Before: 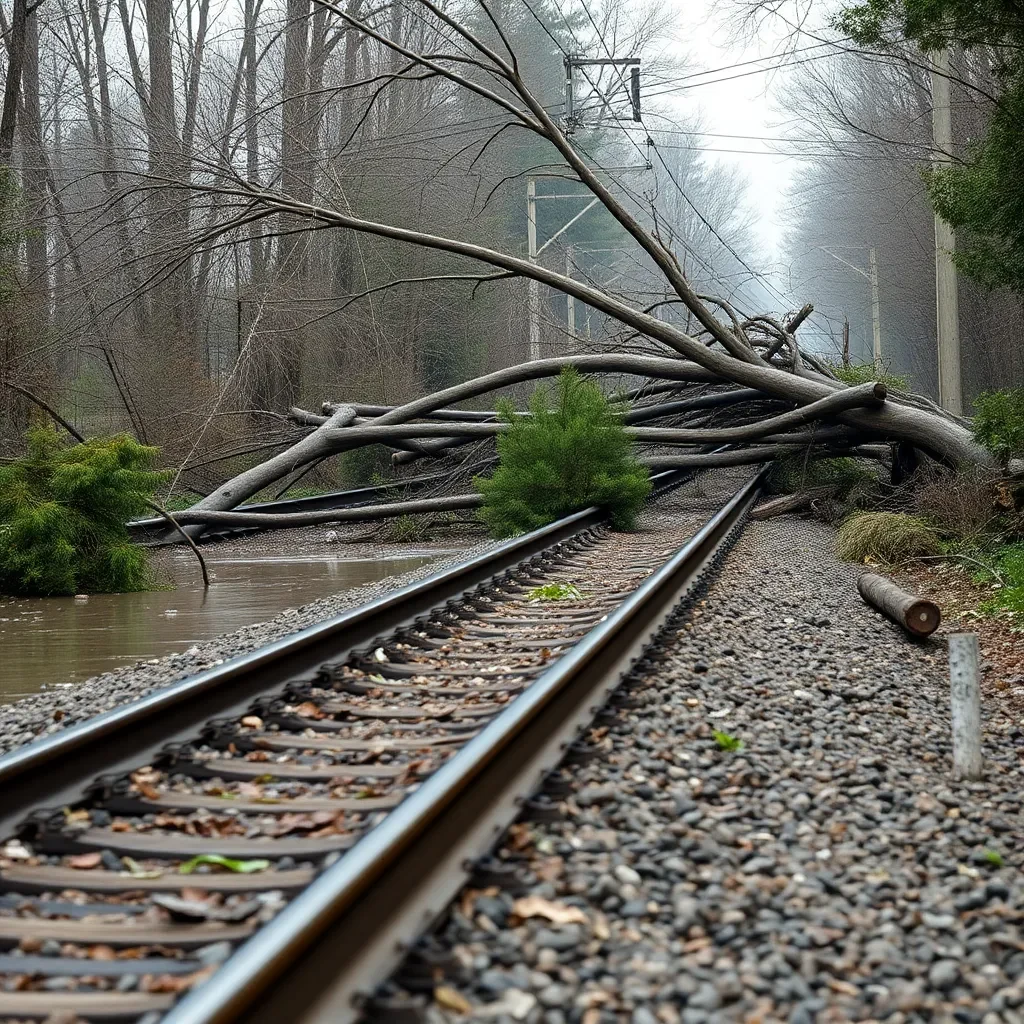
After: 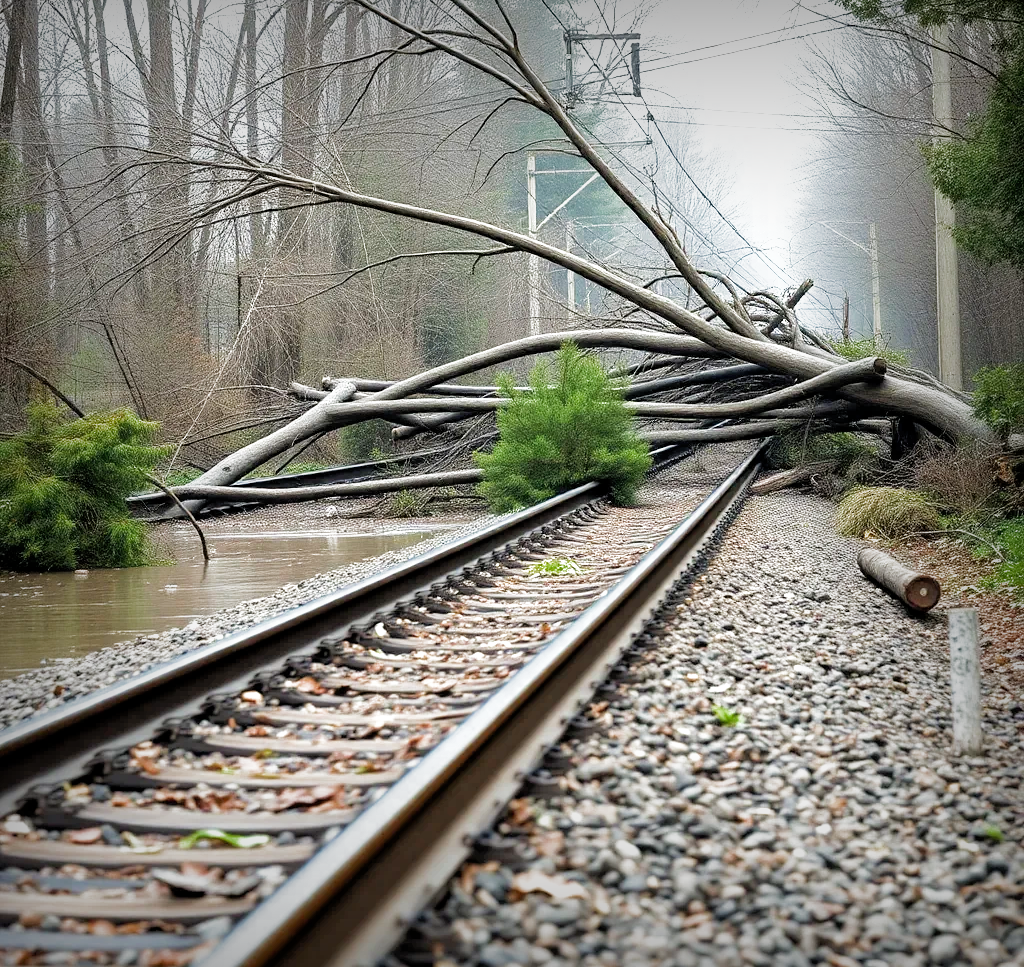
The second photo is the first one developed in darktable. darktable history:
filmic rgb: middle gray luminance 9.23%, black relative exposure -10.55 EV, white relative exposure 3.45 EV, threshold 6 EV, target black luminance 0%, hardness 5.98, latitude 59.69%, contrast 1.087, highlights saturation mix 5%, shadows ↔ highlights balance 29.23%, add noise in highlights 0, color science v3 (2019), use custom middle-gray values true, iterations of high-quality reconstruction 0, contrast in highlights soft, enable highlight reconstruction true
shadows and highlights: on, module defaults
vignetting: fall-off start 53.2%, brightness -0.594, saturation 0, automatic ratio true, width/height ratio 1.313, shape 0.22, unbound false
exposure: black level correction 0, exposure 0.6 EV, compensate exposure bias true, compensate highlight preservation false
crop and rotate: top 2.479%, bottom 3.018%
